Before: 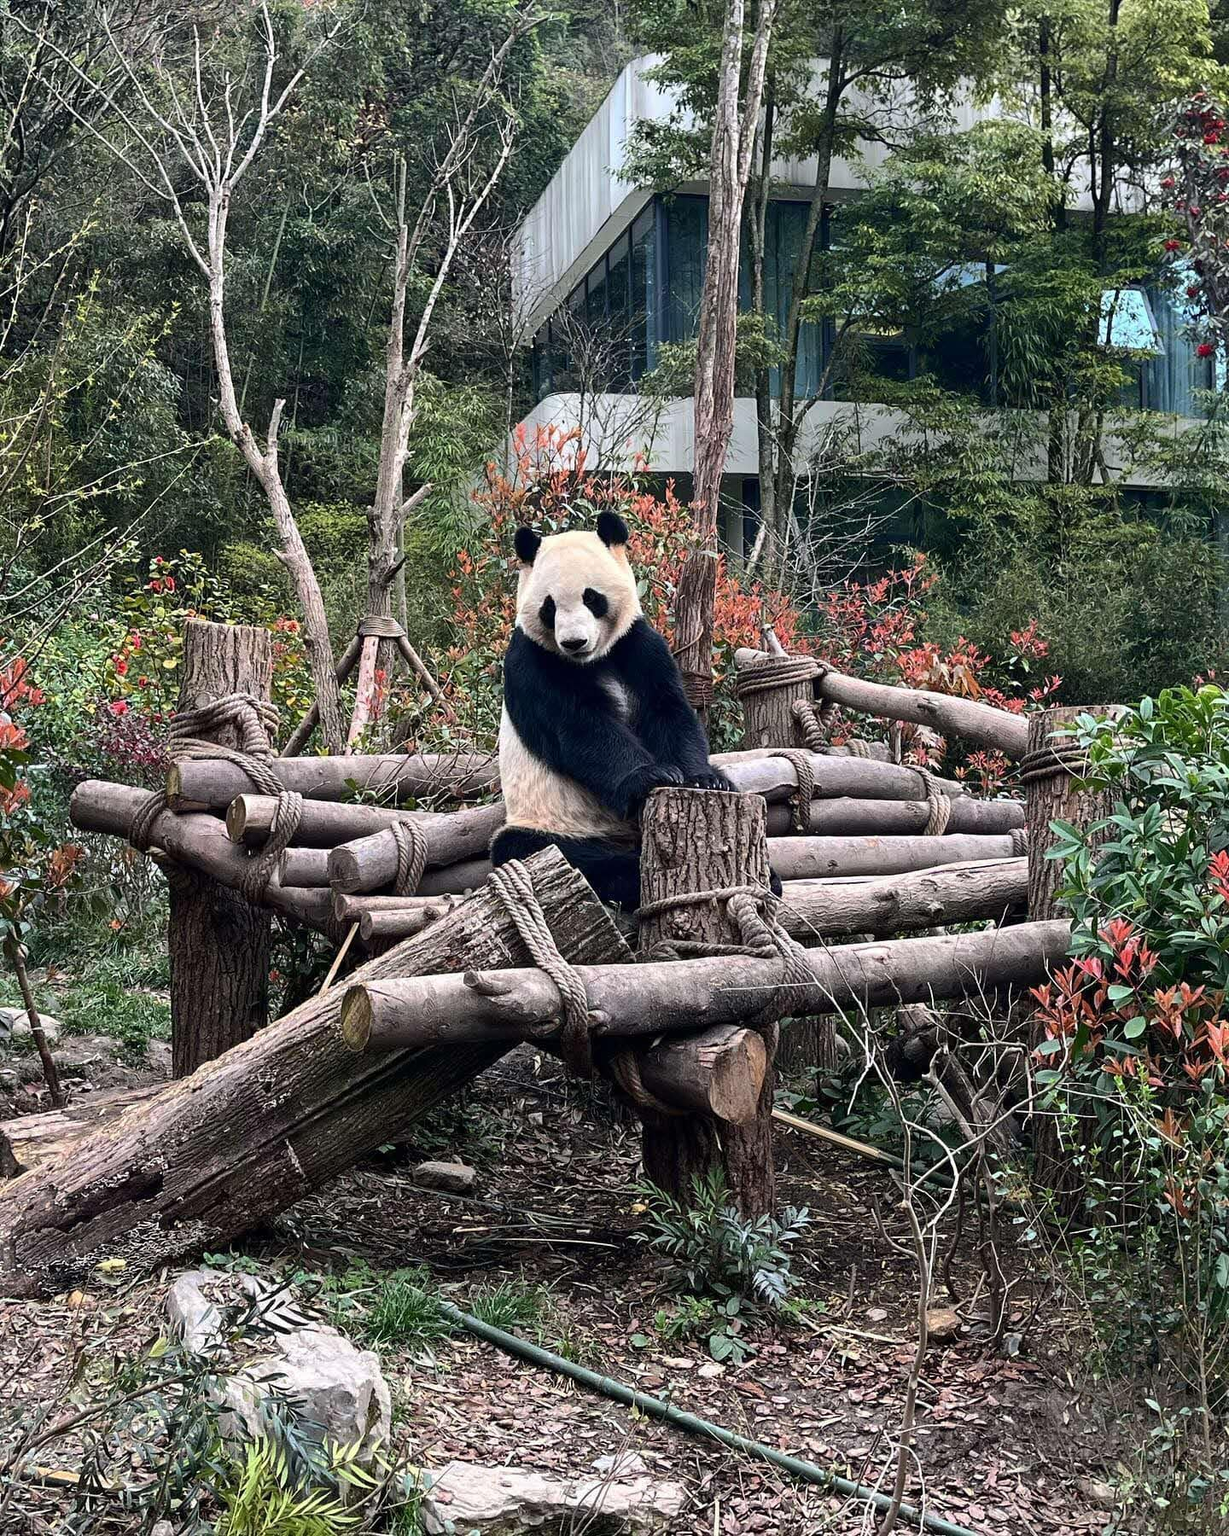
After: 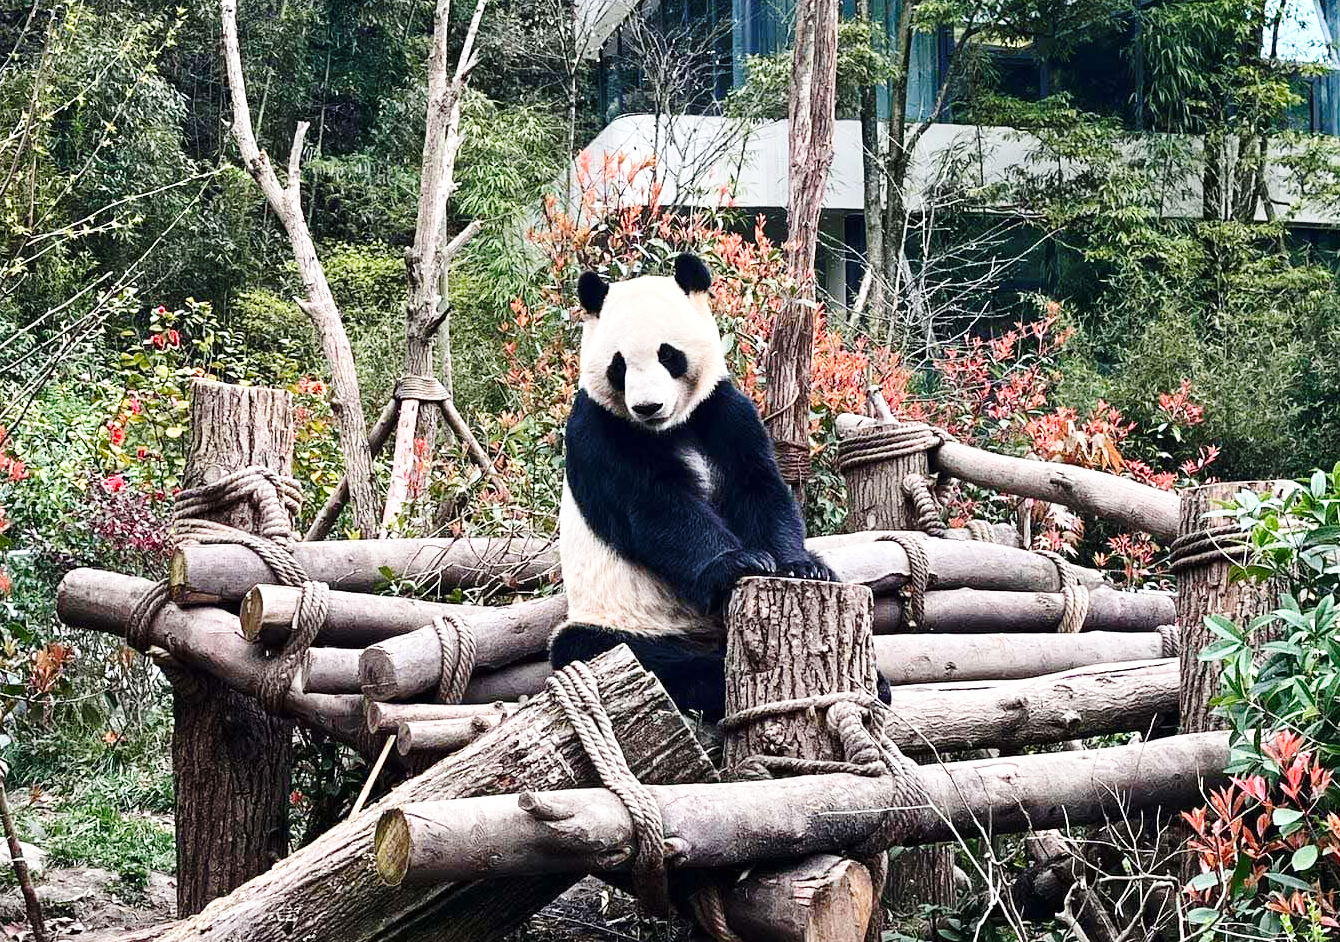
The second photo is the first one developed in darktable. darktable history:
base curve: curves: ch0 [(0, 0) (0.028, 0.03) (0.121, 0.232) (0.46, 0.748) (0.859, 0.968) (1, 1)], preserve colors none
exposure: exposure 0.191 EV, compensate highlight preservation false
crop: left 1.744%, top 19.225%, right 5.069%, bottom 28.357%
